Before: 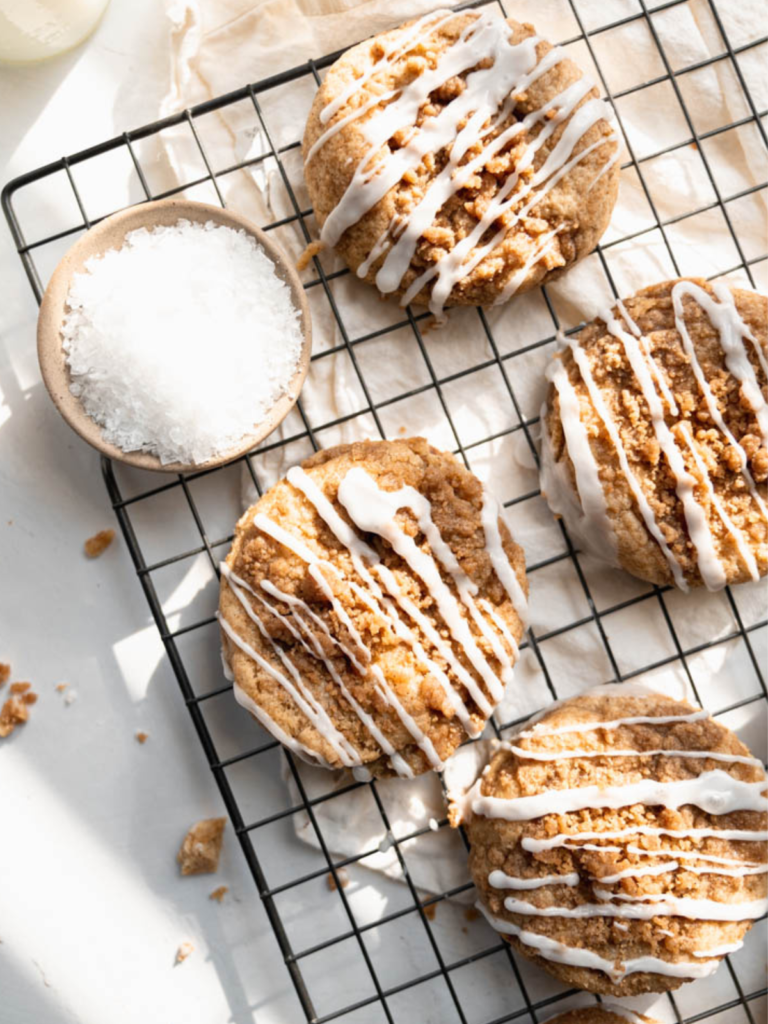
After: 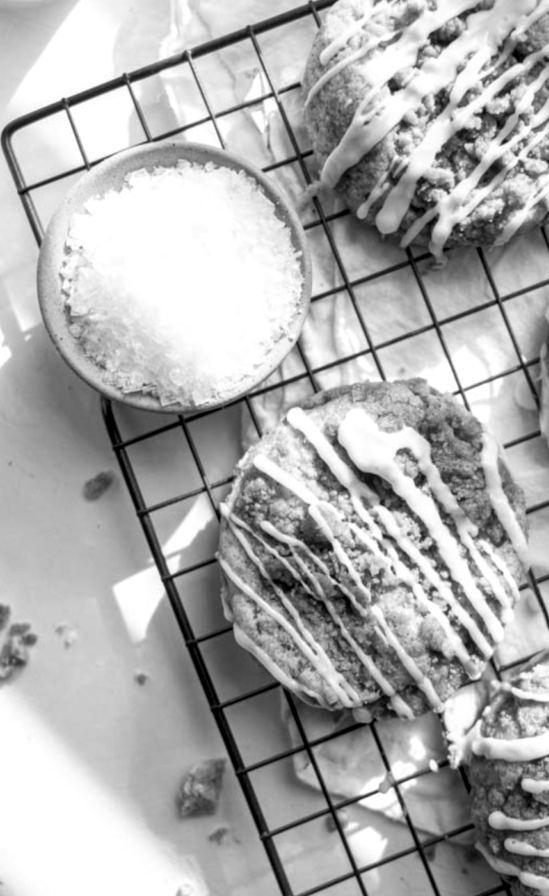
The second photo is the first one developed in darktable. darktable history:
monochrome: on, module defaults
crop: top 5.803%, right 27.864%, bottom 5.804%
local contrast: detail 130%
